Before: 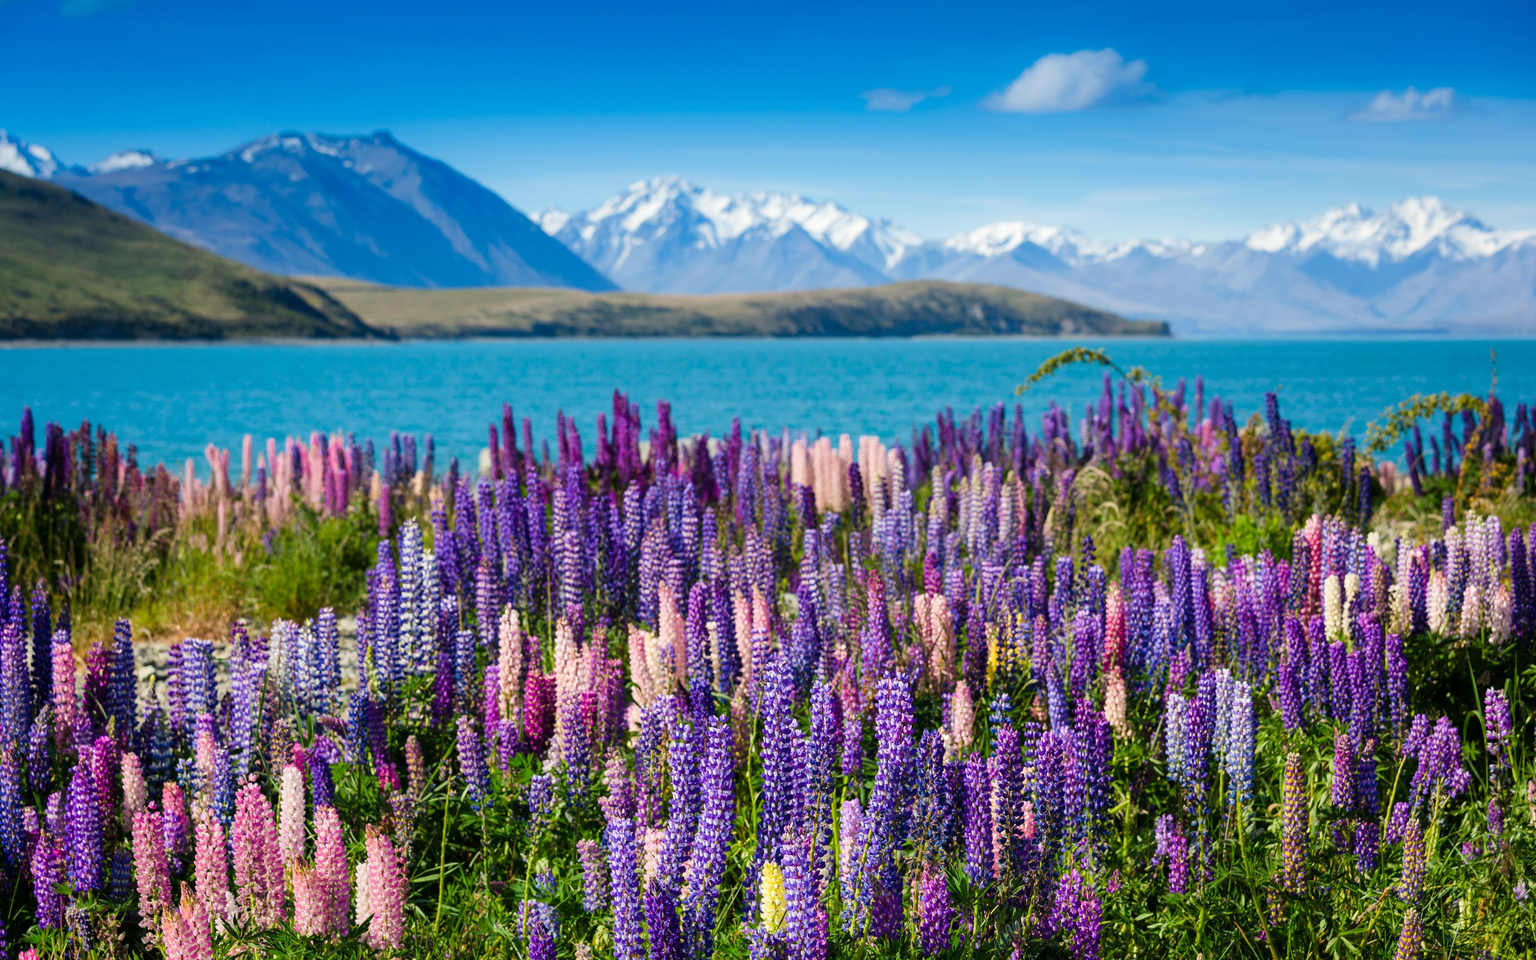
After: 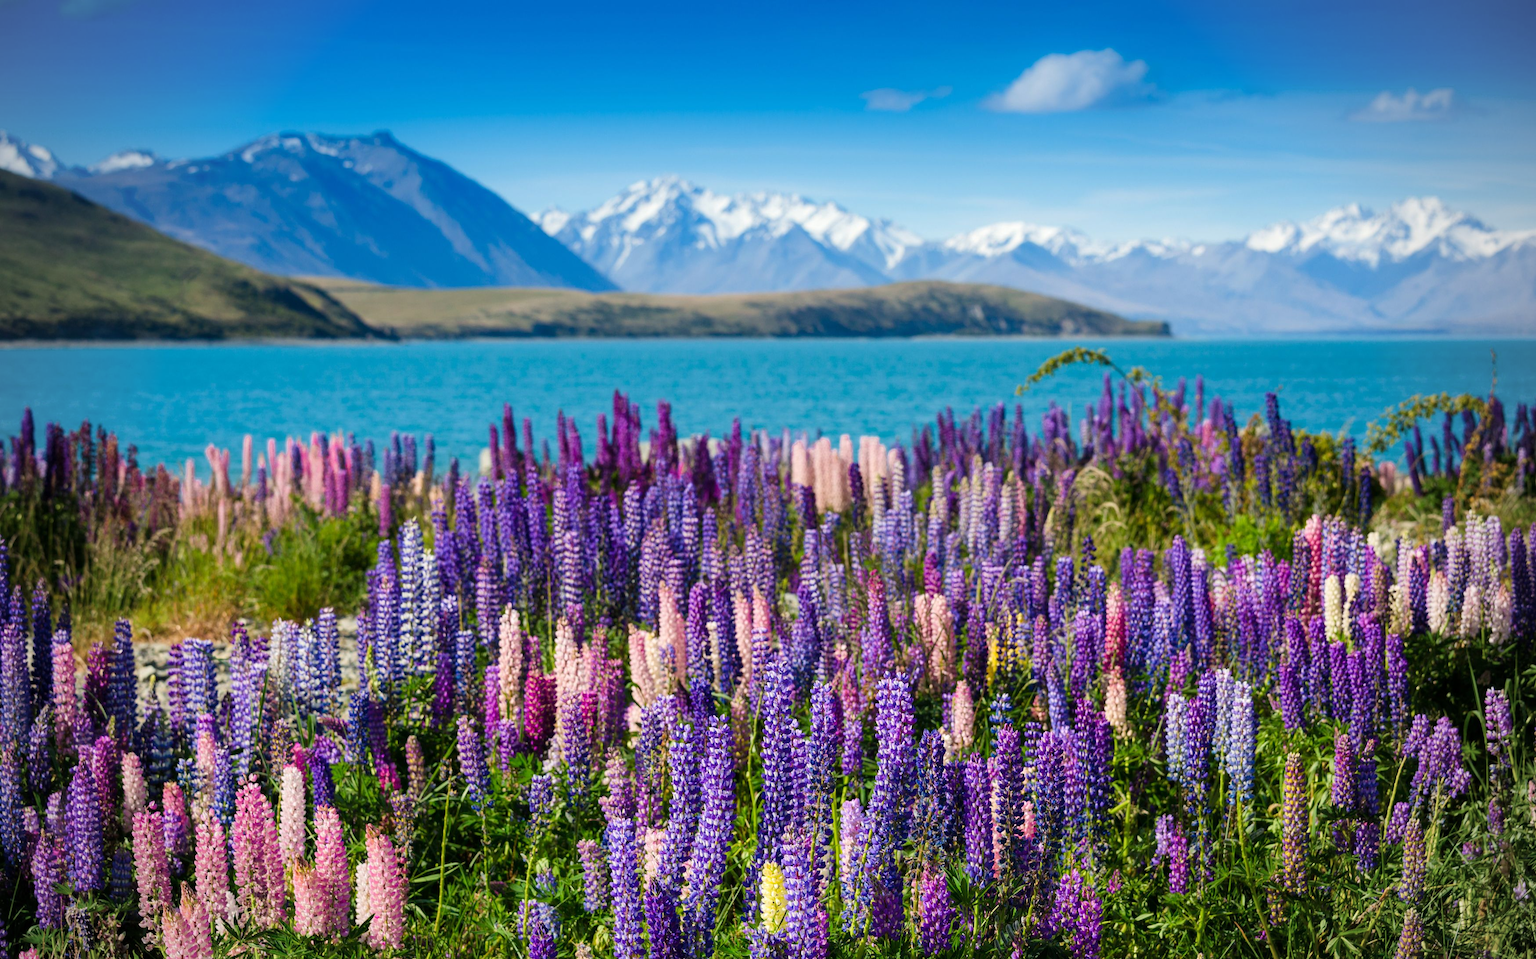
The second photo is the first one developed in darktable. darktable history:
vignetting: fall-off radius 60.99%
